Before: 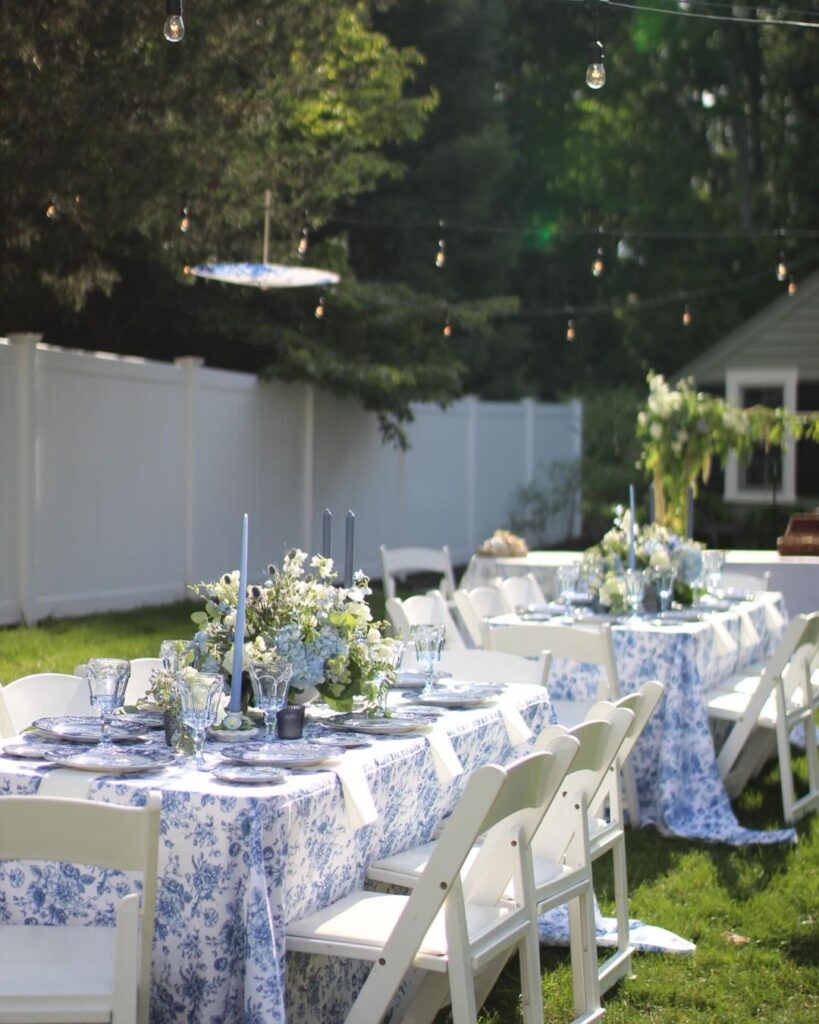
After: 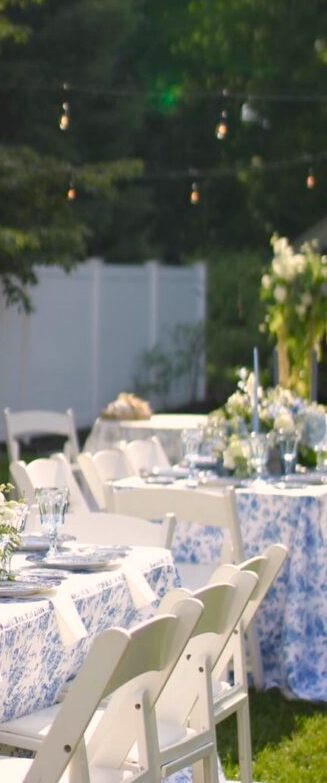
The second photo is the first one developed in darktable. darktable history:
color balance rgb: highlights gain › chroma 3.021%, highlights gain › hue 54.69°, linear chroma grading › shadows -30.206%, linear chroma grading › global chroma 34.455%, perceptual saturation grading › global saturation 20%, perceptual saturation grading › highlights -50.235%, perceptual saturation grading › shadows 30.605%, global vibrance -23.055%
crop: left 45.998%, top 13.457%, right 14.071%, bottom 10.005%
